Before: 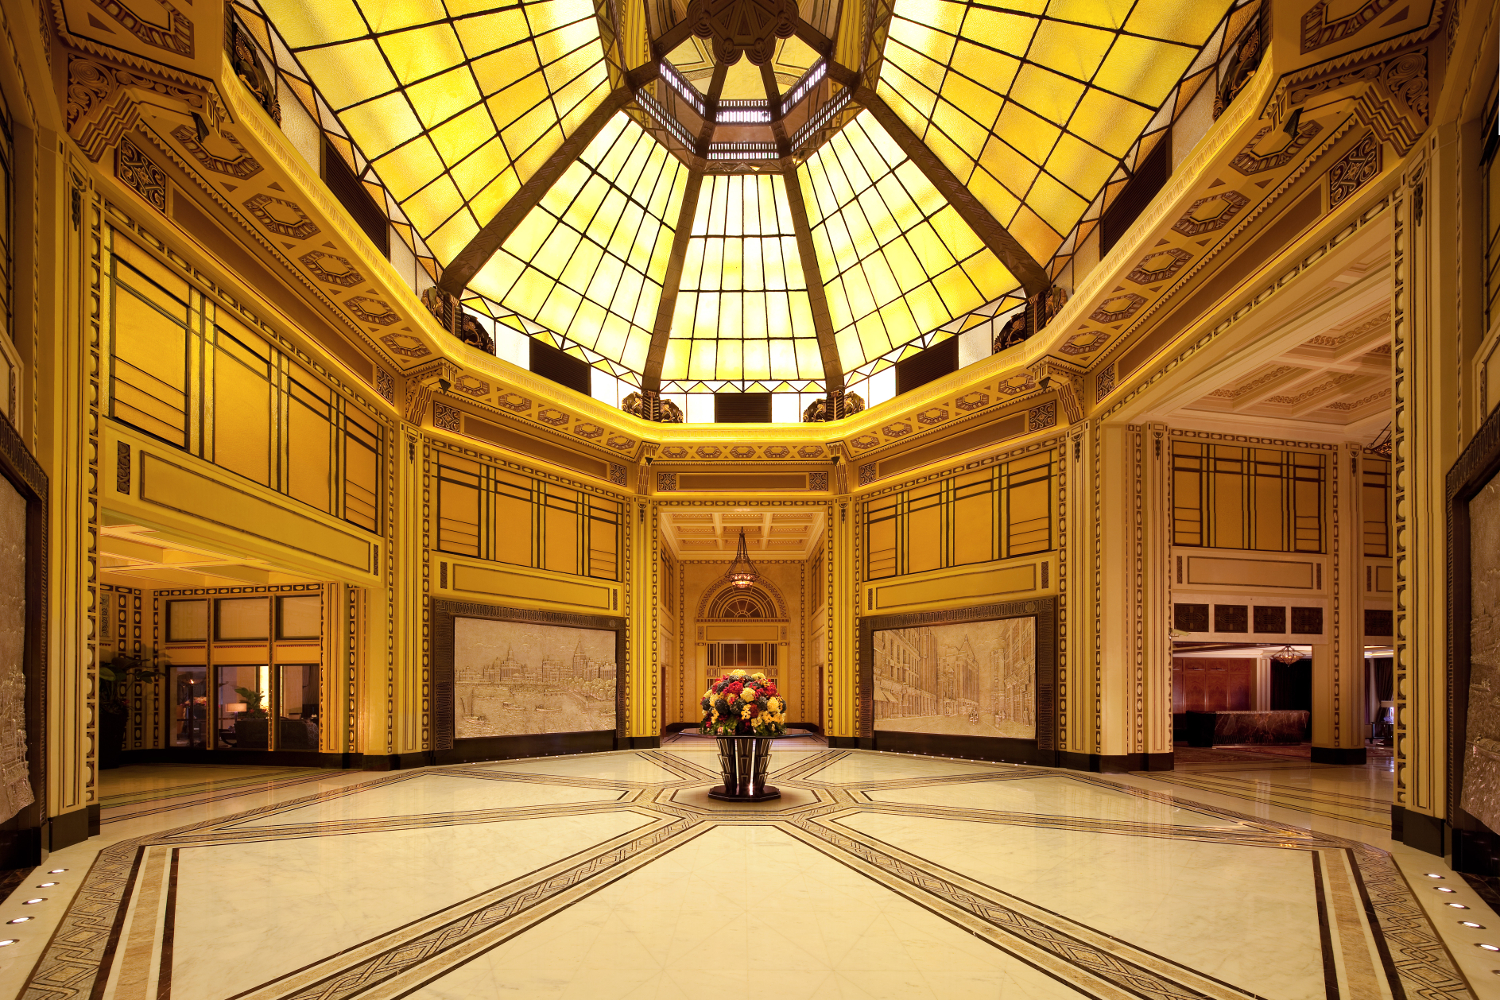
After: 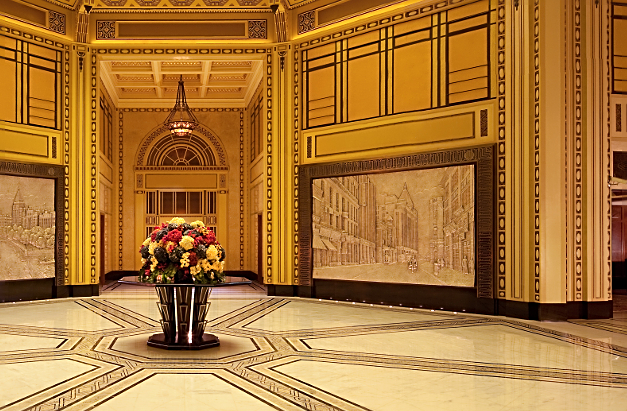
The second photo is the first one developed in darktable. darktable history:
color correction: highlights b* 0.045
crop: left 37.446%, top 45.283%, right 20.695%, bottom 13.558%
sharpen: amount 0.545
